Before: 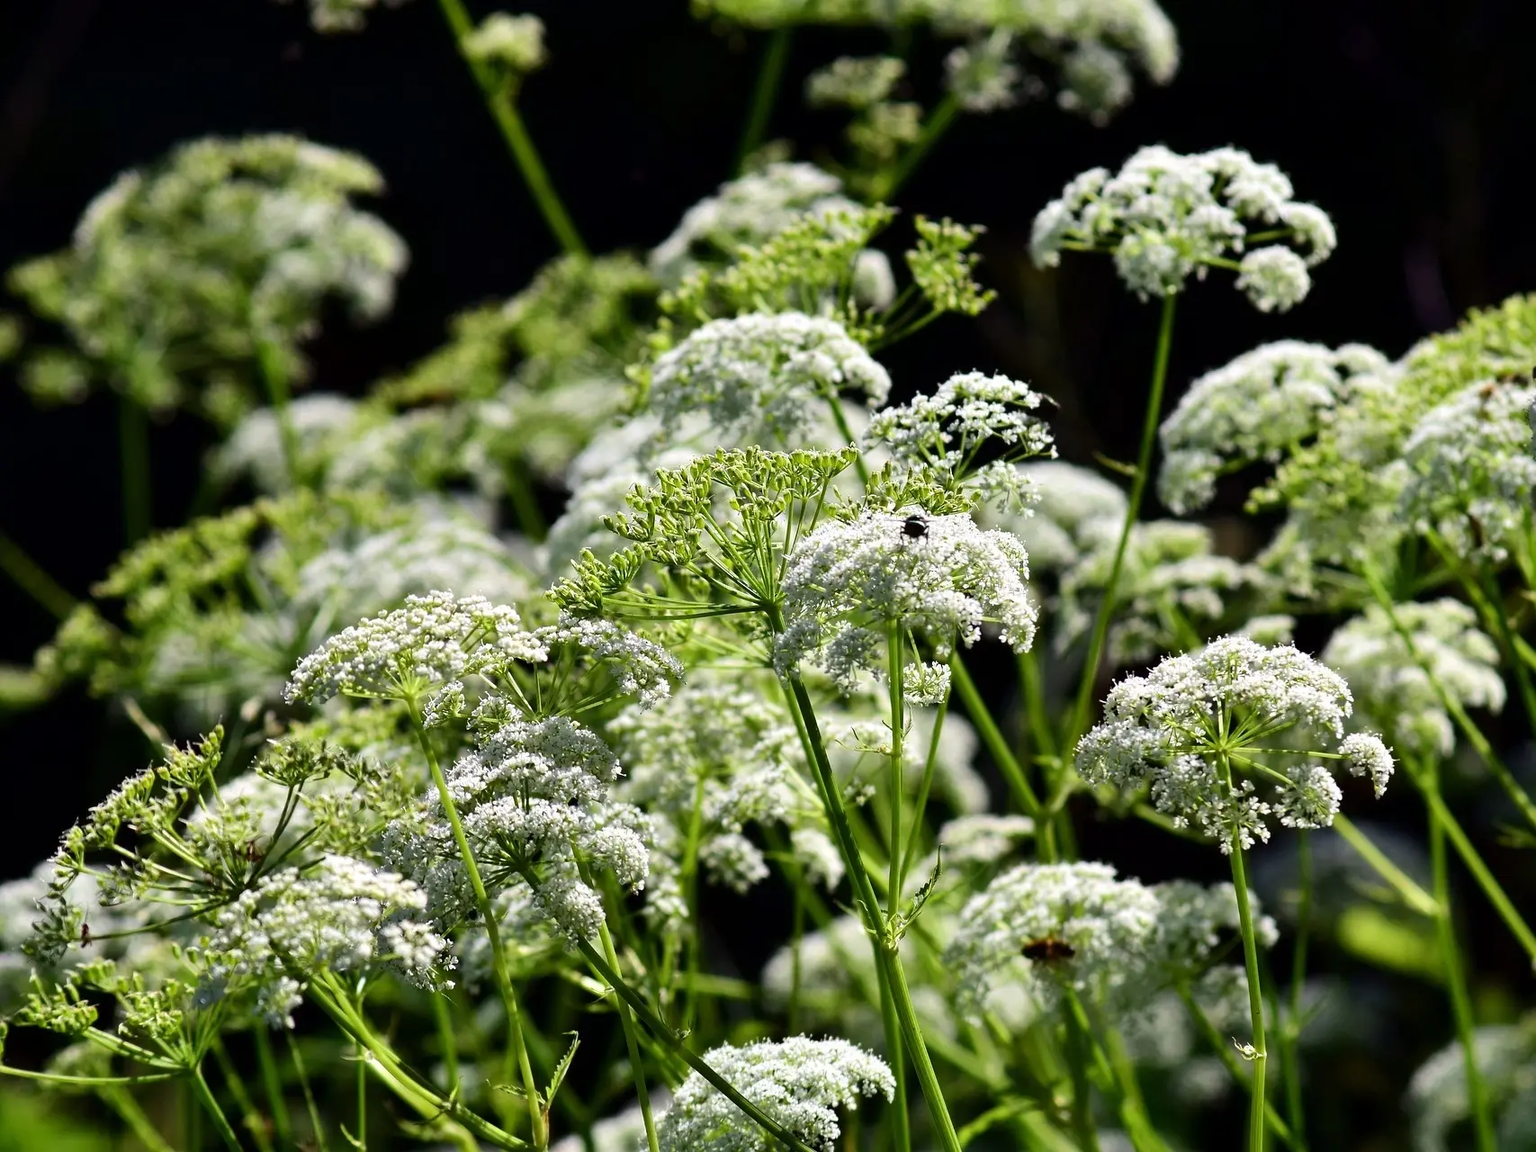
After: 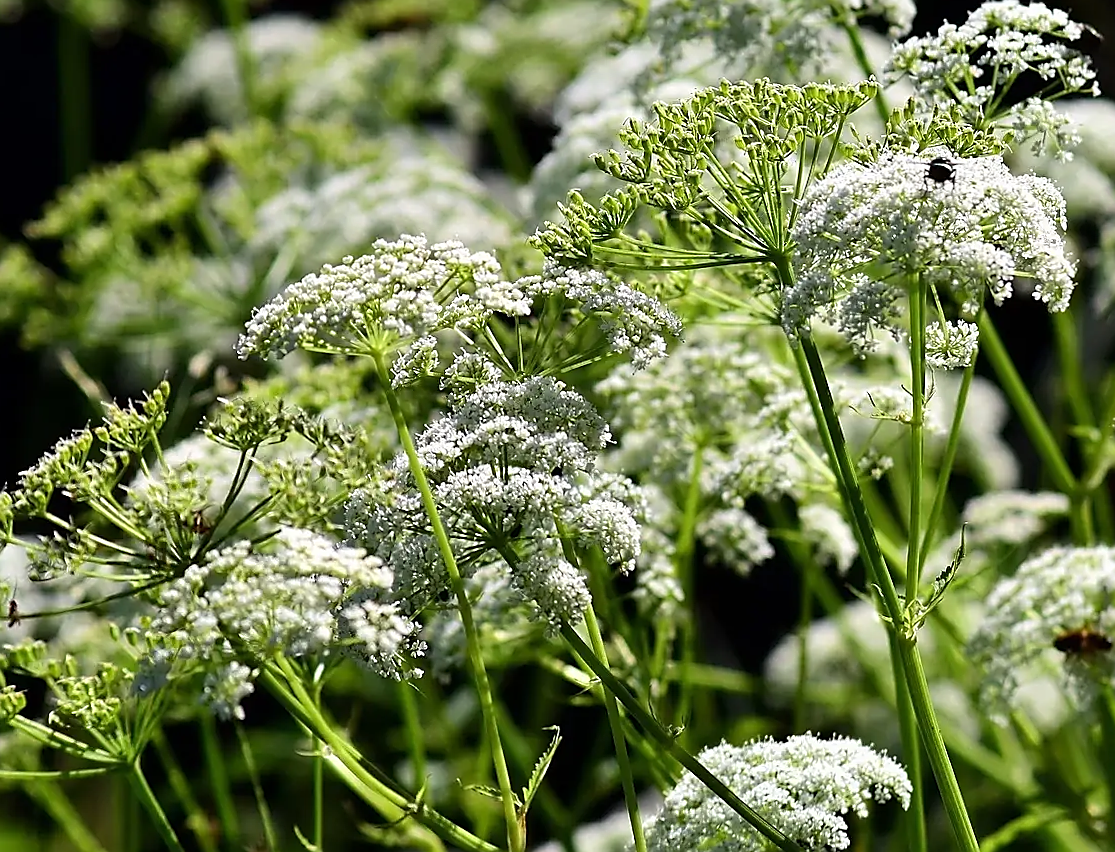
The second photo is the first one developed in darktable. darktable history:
crop and rotate: angle -0.667°, left 3.858%, top 32.374%, right 29.811%
sharpen: radius 1.373, amount 1.267, threshold 0.737
